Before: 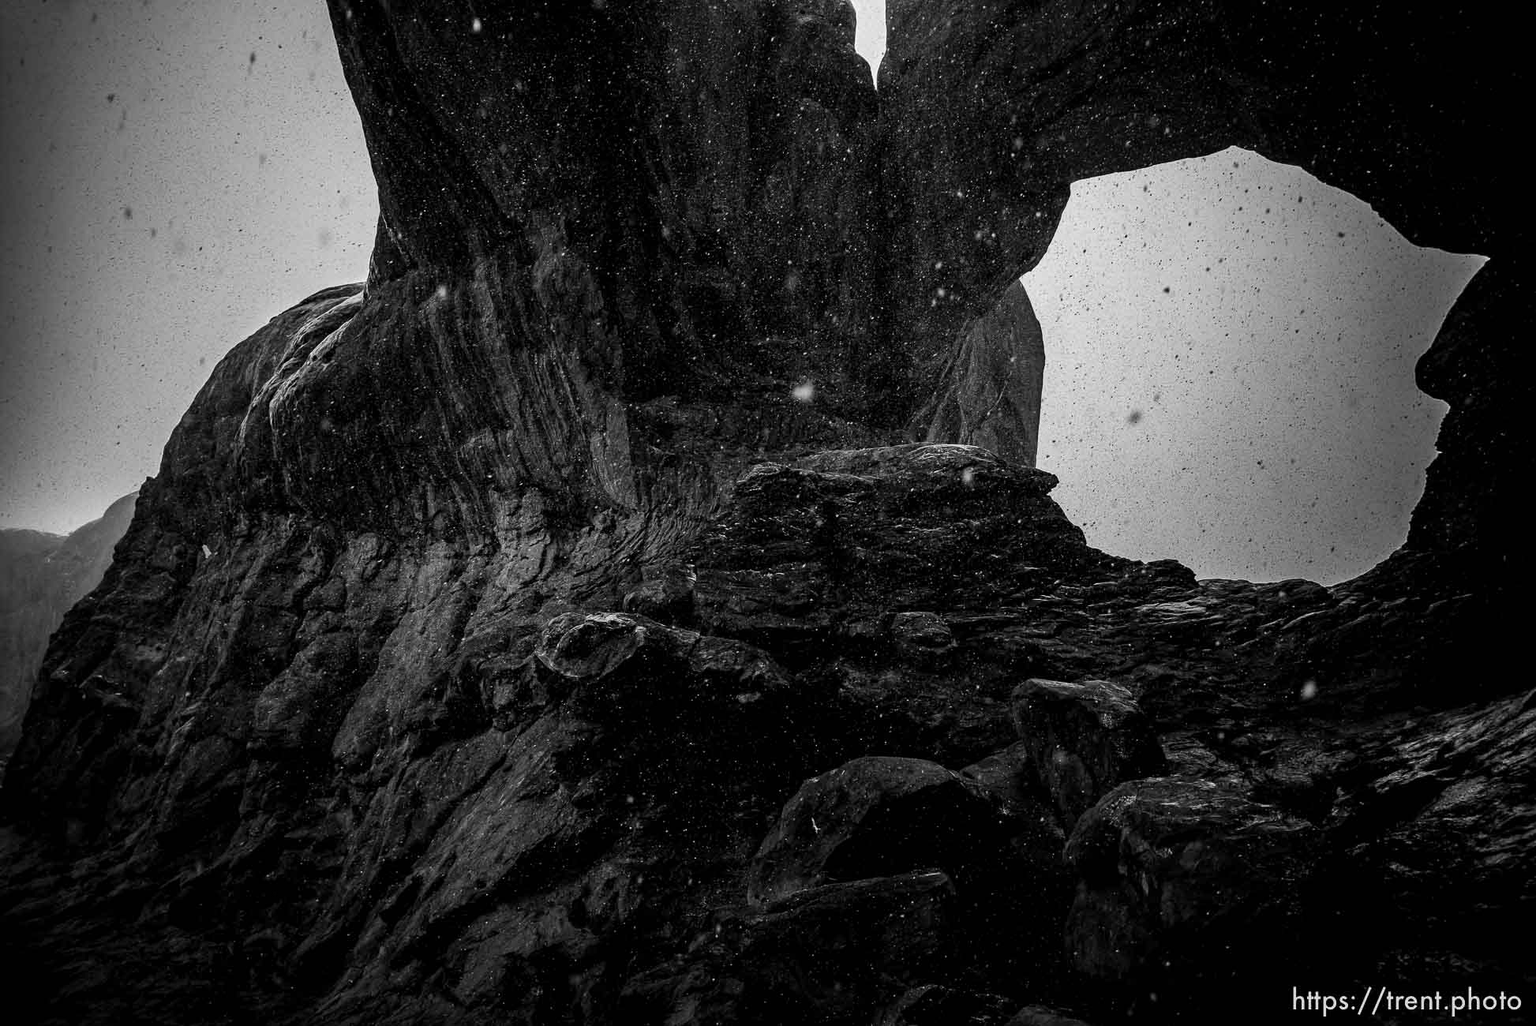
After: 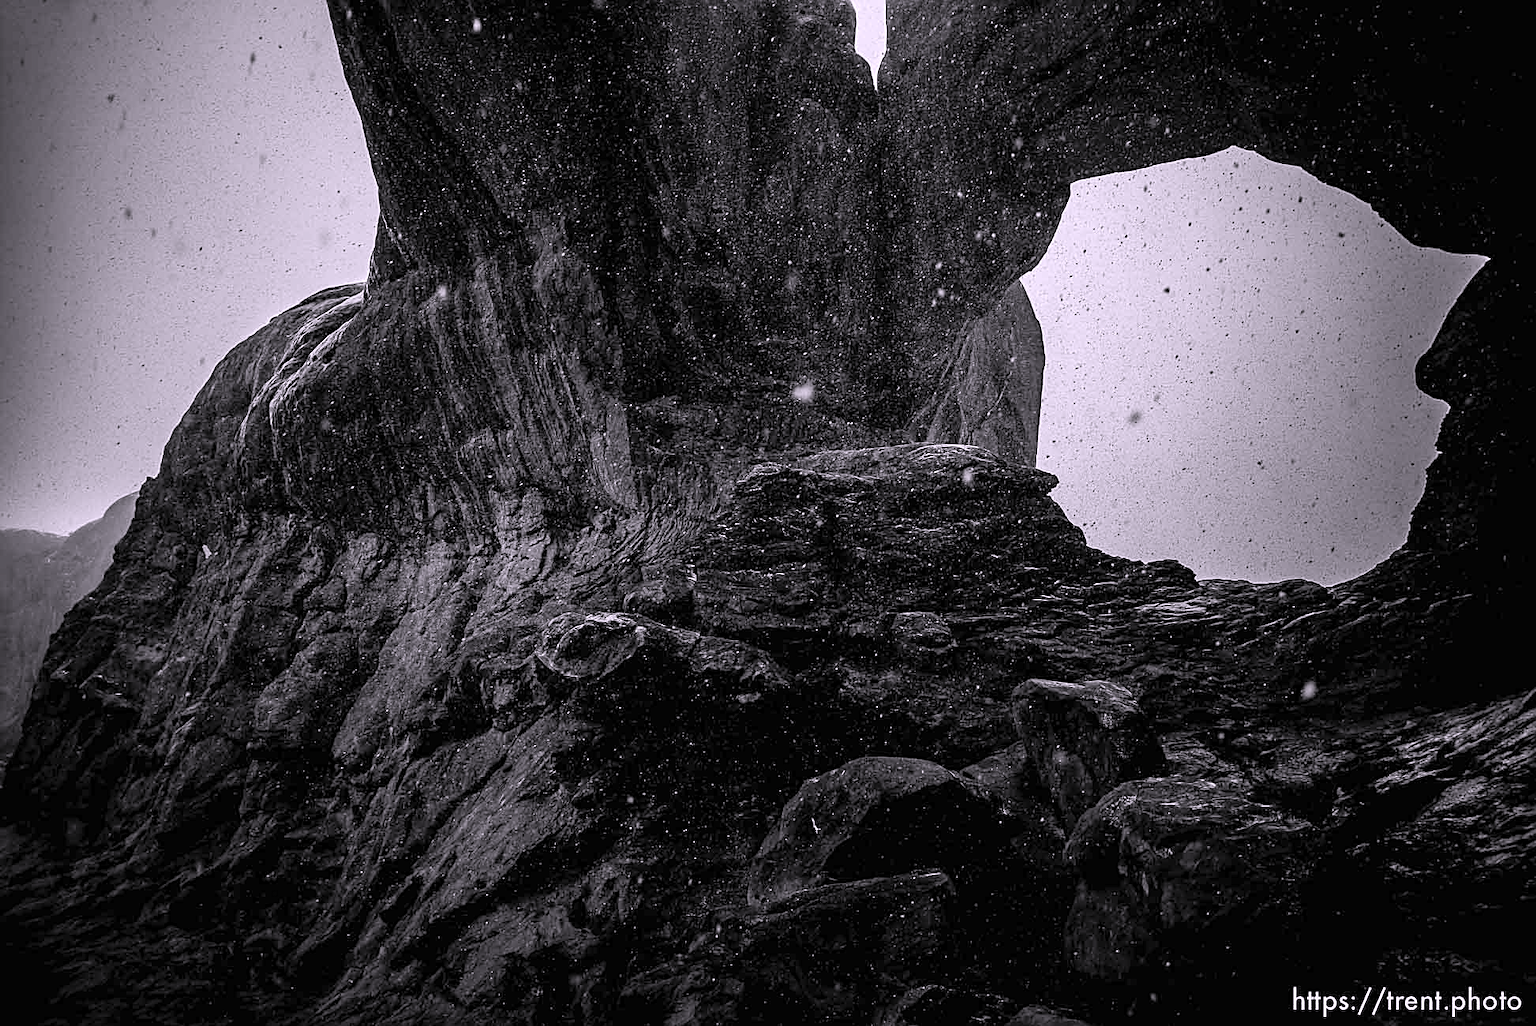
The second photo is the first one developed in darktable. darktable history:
contrast brightness saturation: brightness 0.15
white balance: red 1.066, blue 1.119
sharpen: on, module defaults
